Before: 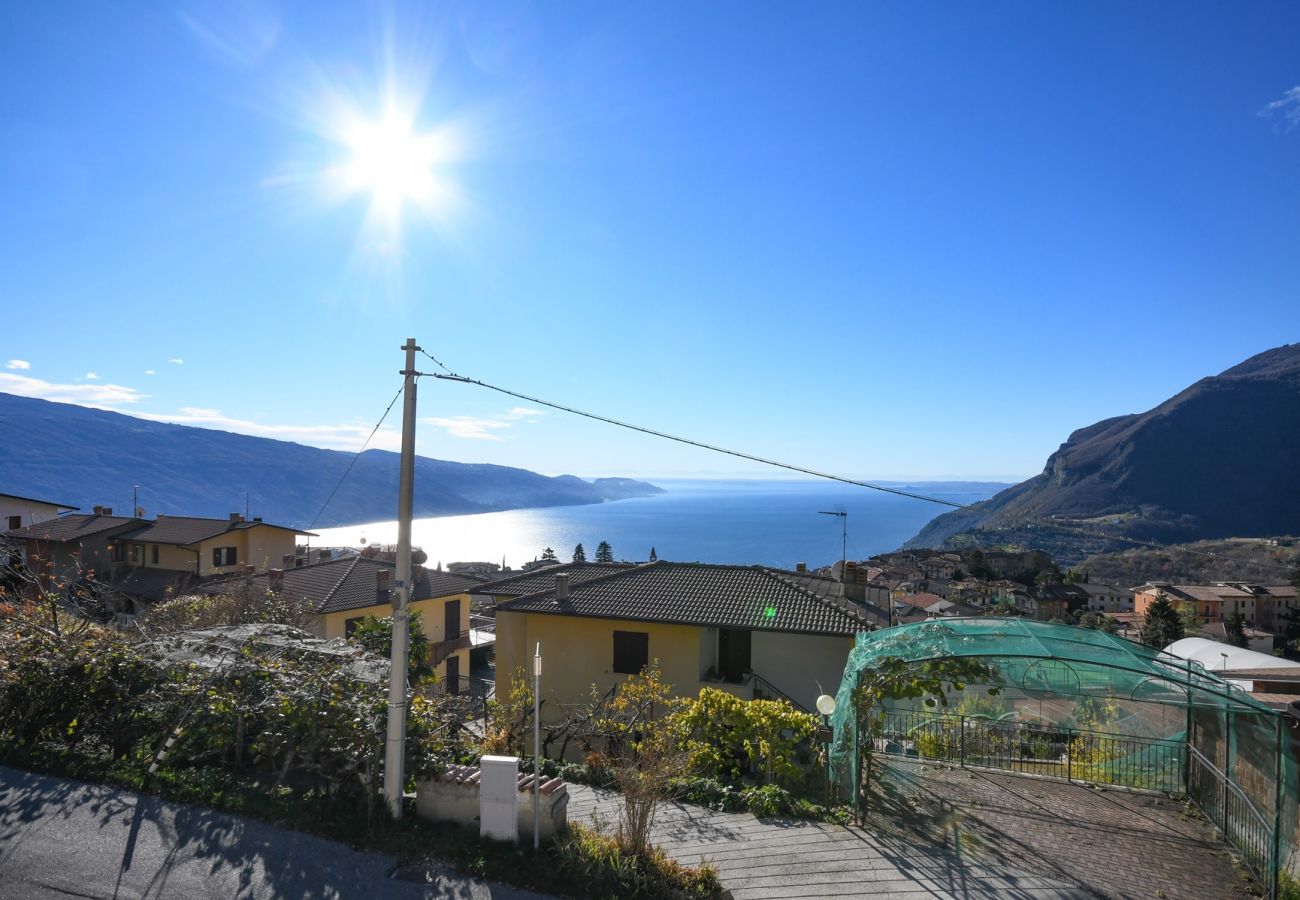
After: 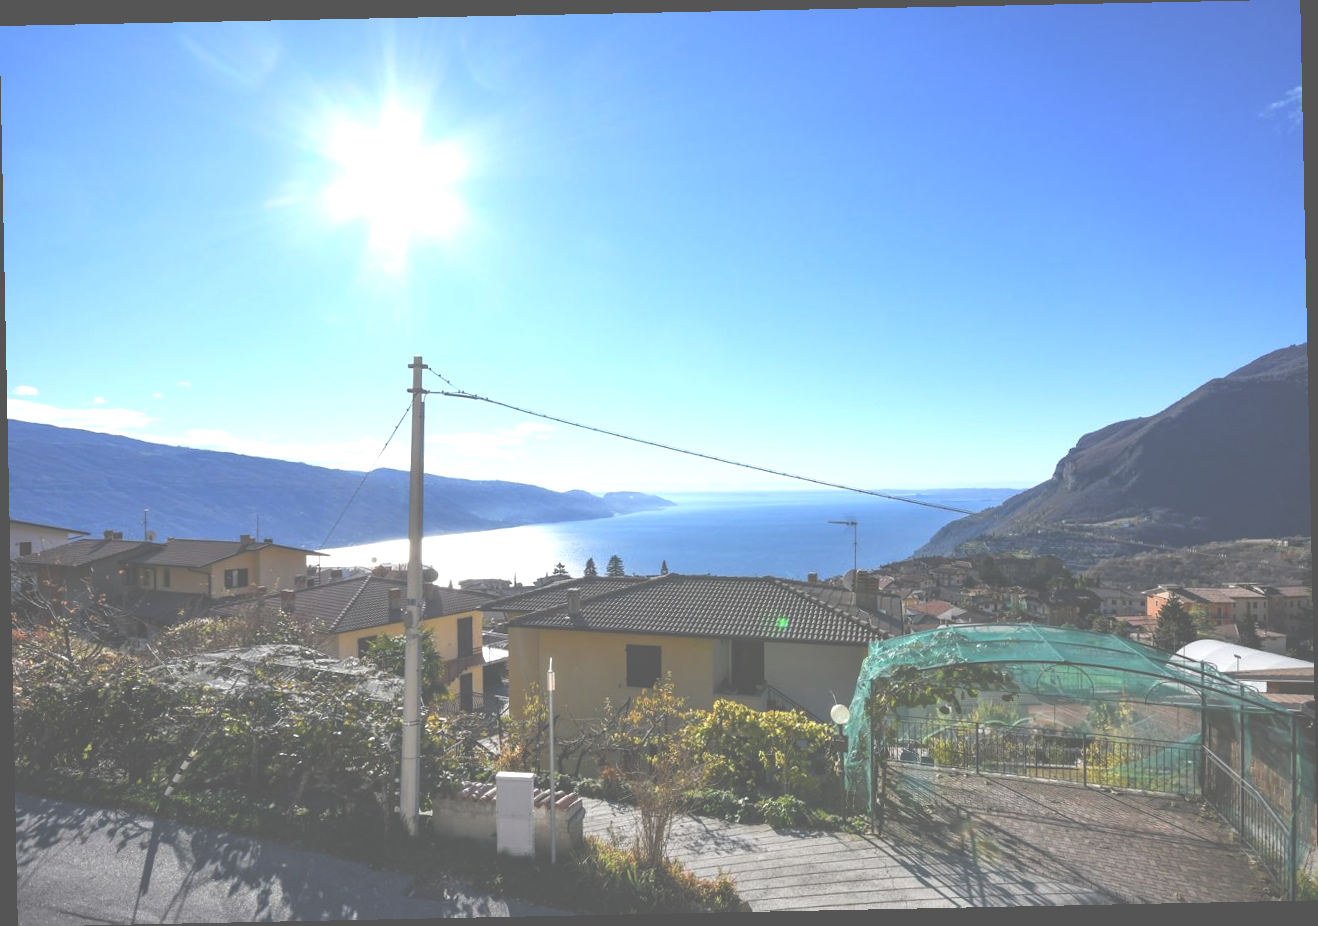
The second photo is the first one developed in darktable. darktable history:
rotate and perspective: rotation -1.17°, automatic cropping off
exposure: black level correction -0.071, exposure 0.5 EV, compensate highlight preservation false
